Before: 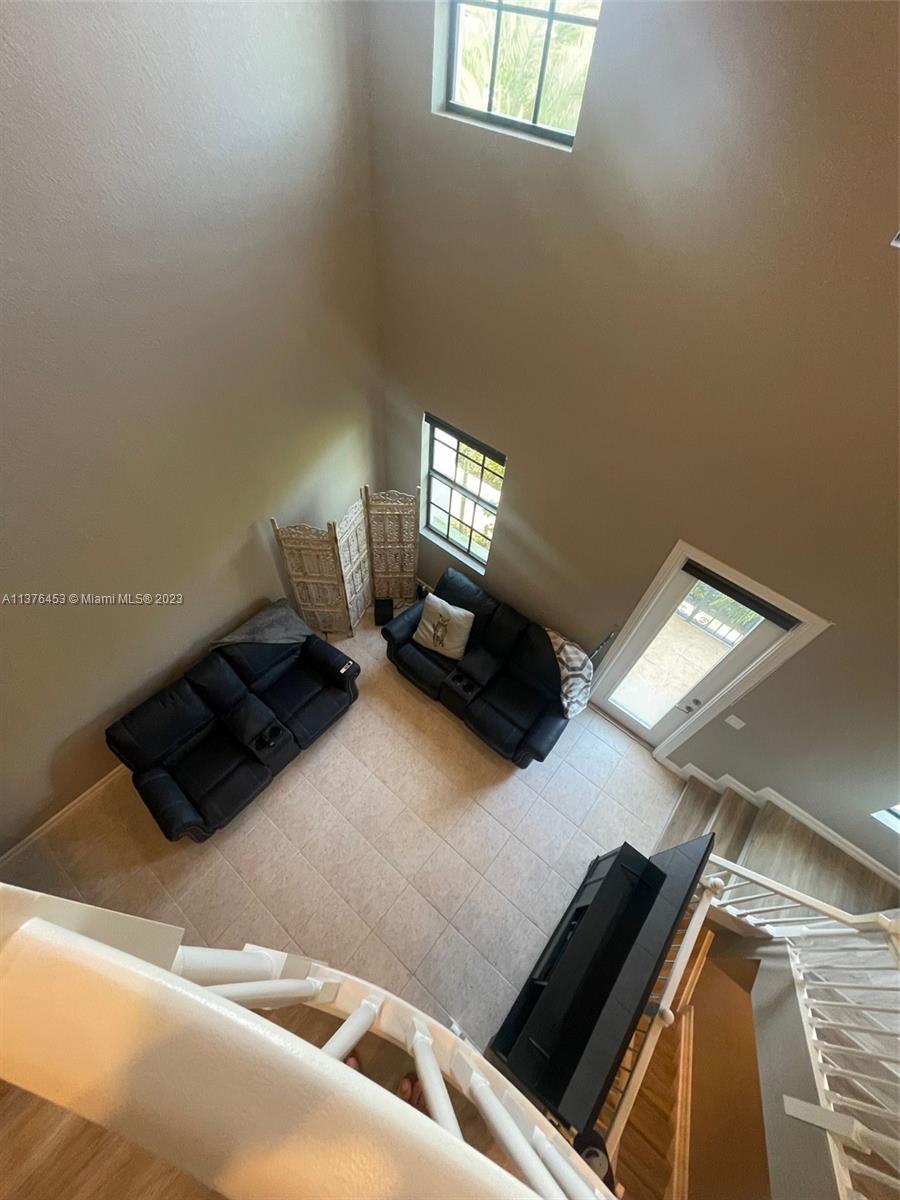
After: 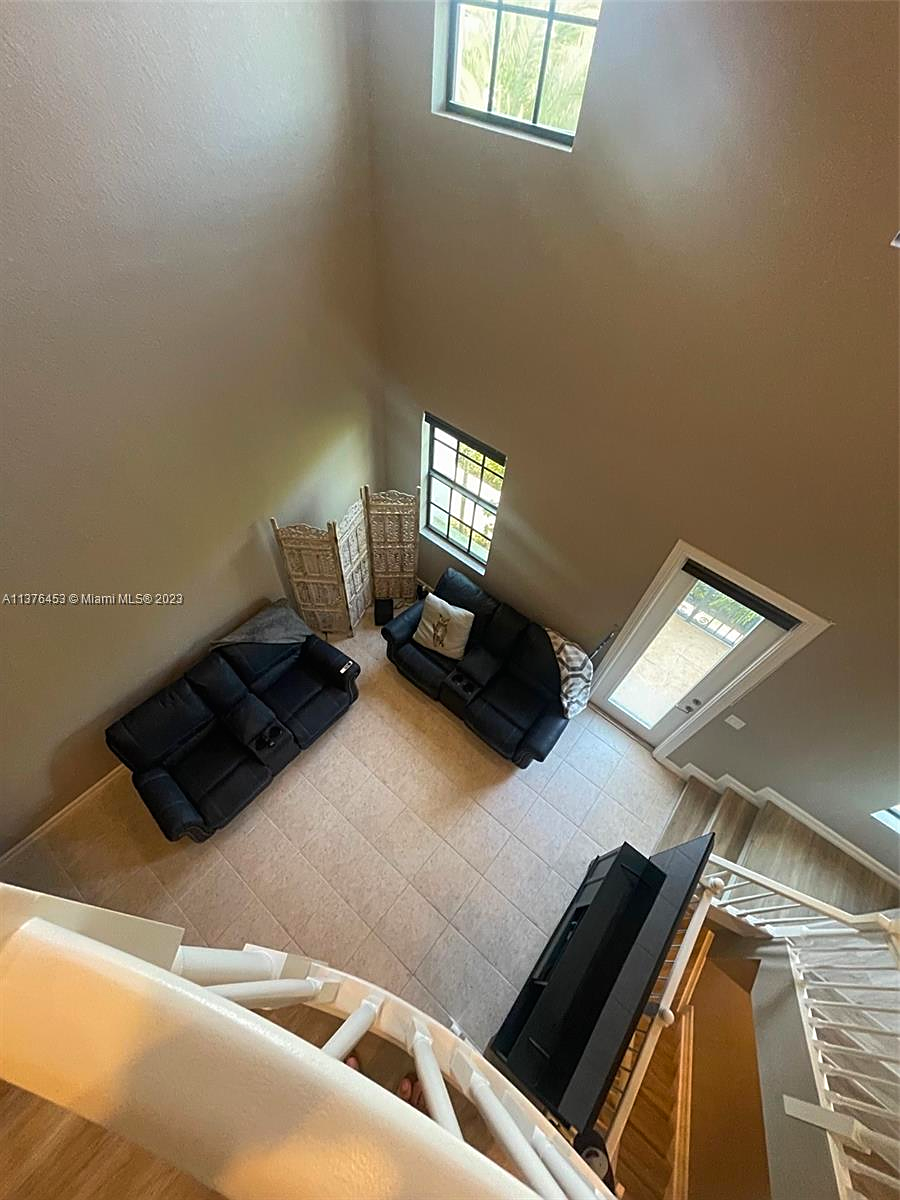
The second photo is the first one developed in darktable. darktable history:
color balance rgb: linear chroma grading › shadows -8.417%, linear chroma grading › global chroma 9.75%, perceptual saturation grading › global saturation -3.504%, global vibrance 20%
contrast brightness saturation: contrast -0.011, brightness -0.01, saturation 0.032
sharpen: on, module defaults
